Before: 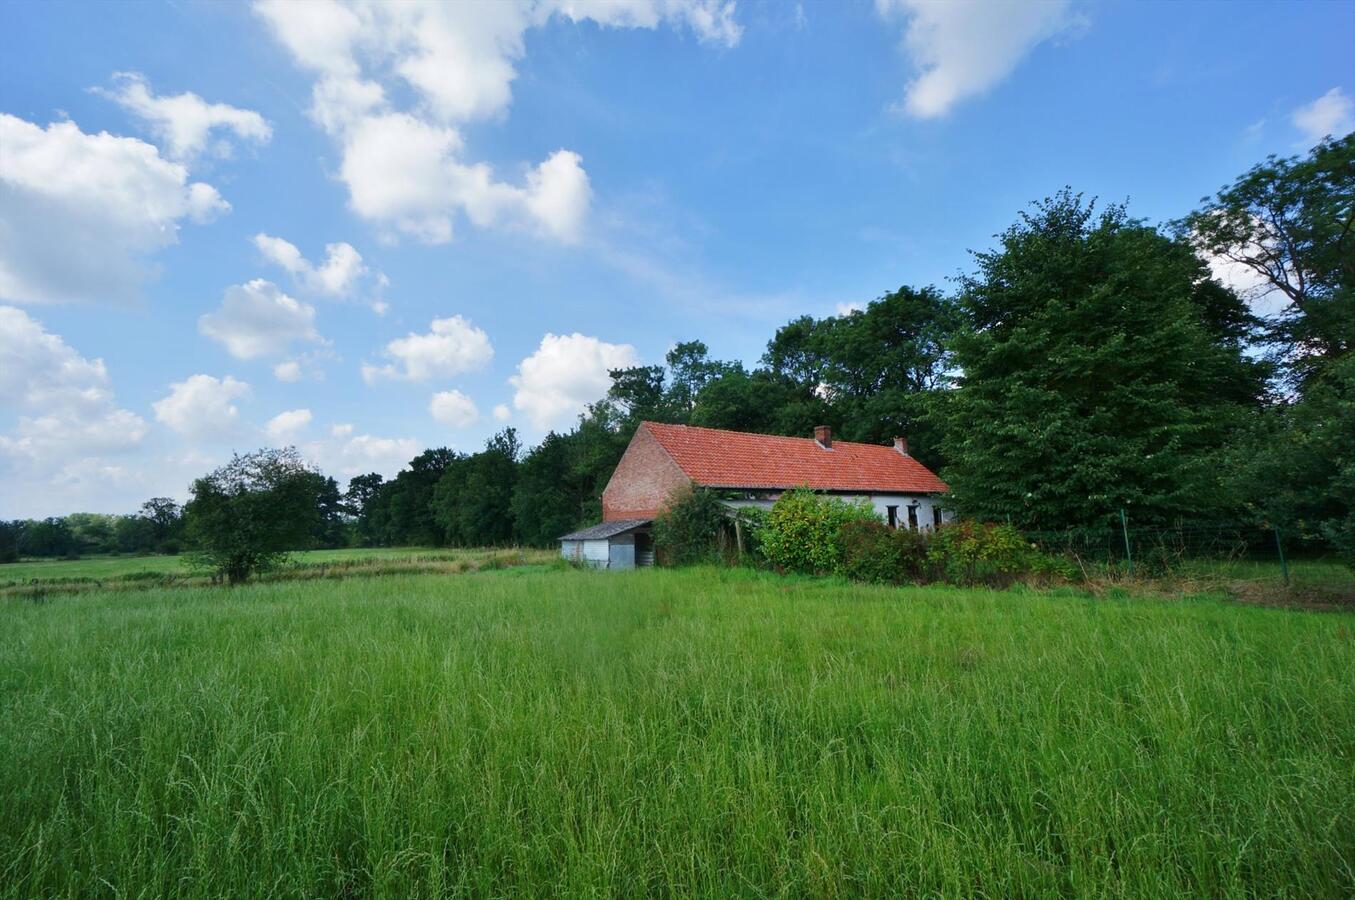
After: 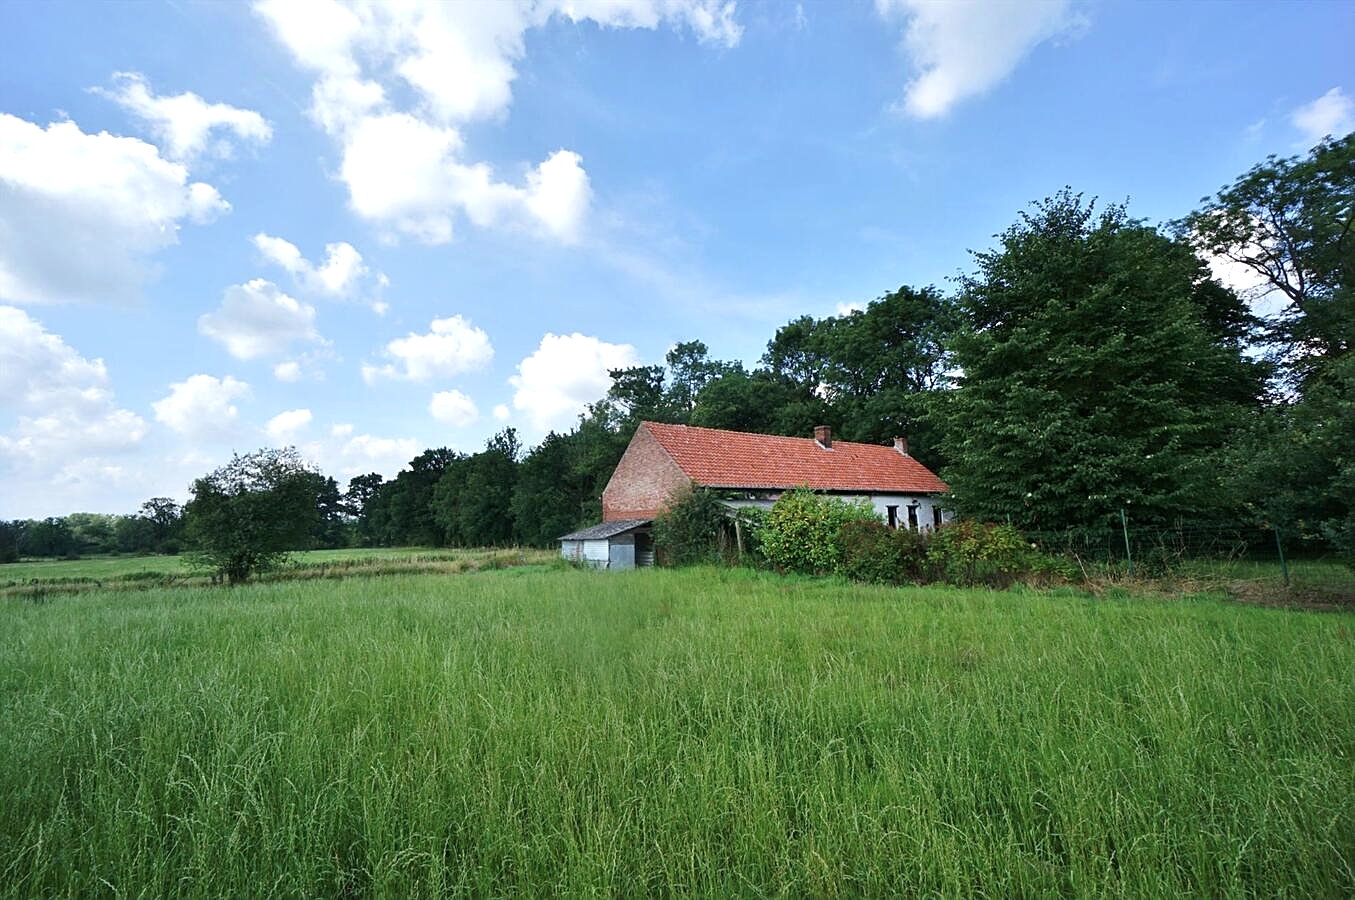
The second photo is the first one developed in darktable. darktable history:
sharpen: on, module defaults
tone equalizer: -8 EV -0.416 EV, -7 EV -0.396 EV, -6 EV -0.339 EV, -5 EV -0.183 EV, -3 EV 0.229 EV, -2 EV 0.322 EV, -1 EV 0.374 EV, +0 EV 0.412 EV, smoothing diameter 24.8%, edges refinement/feathering 10.43, preserve details guided filter
contrast brightness saturation: saturation -0.173
